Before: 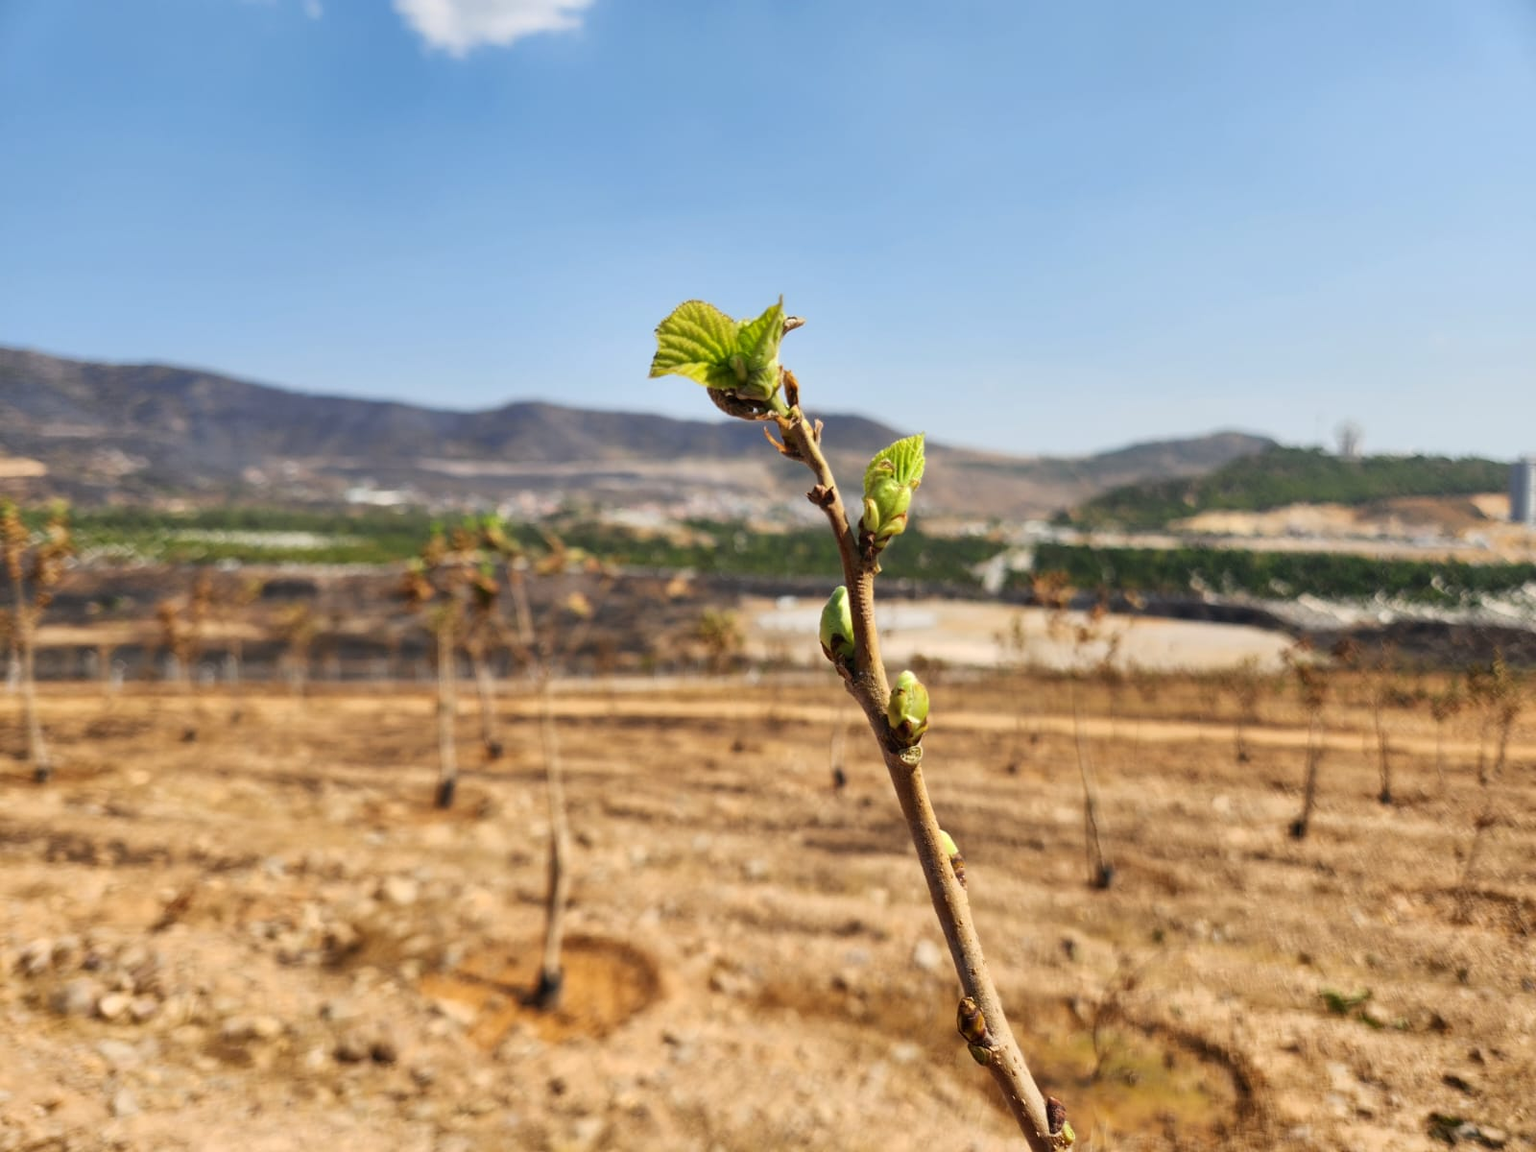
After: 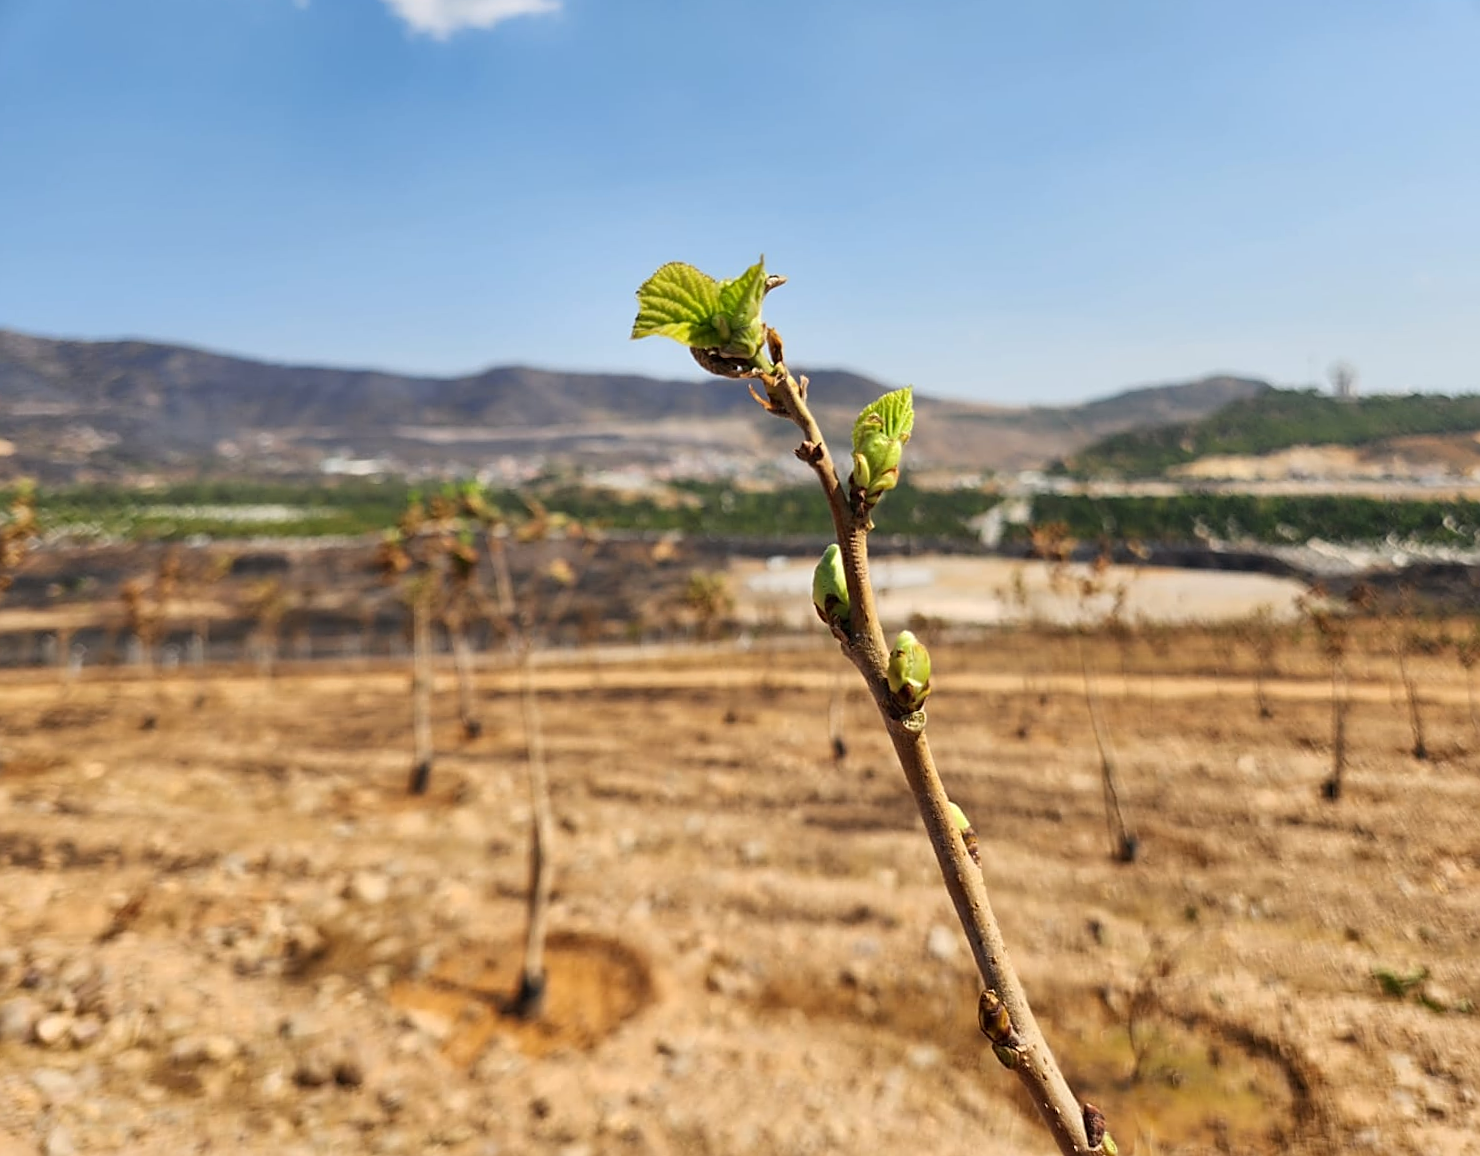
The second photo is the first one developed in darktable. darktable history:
rotate and perspective: rotation -1.68°, lens shift (vertical) -0.146, crop left 0.049, crop right 0.912, crop top 0.032, crop bottom 0.96
sharpen: on, module defaults
